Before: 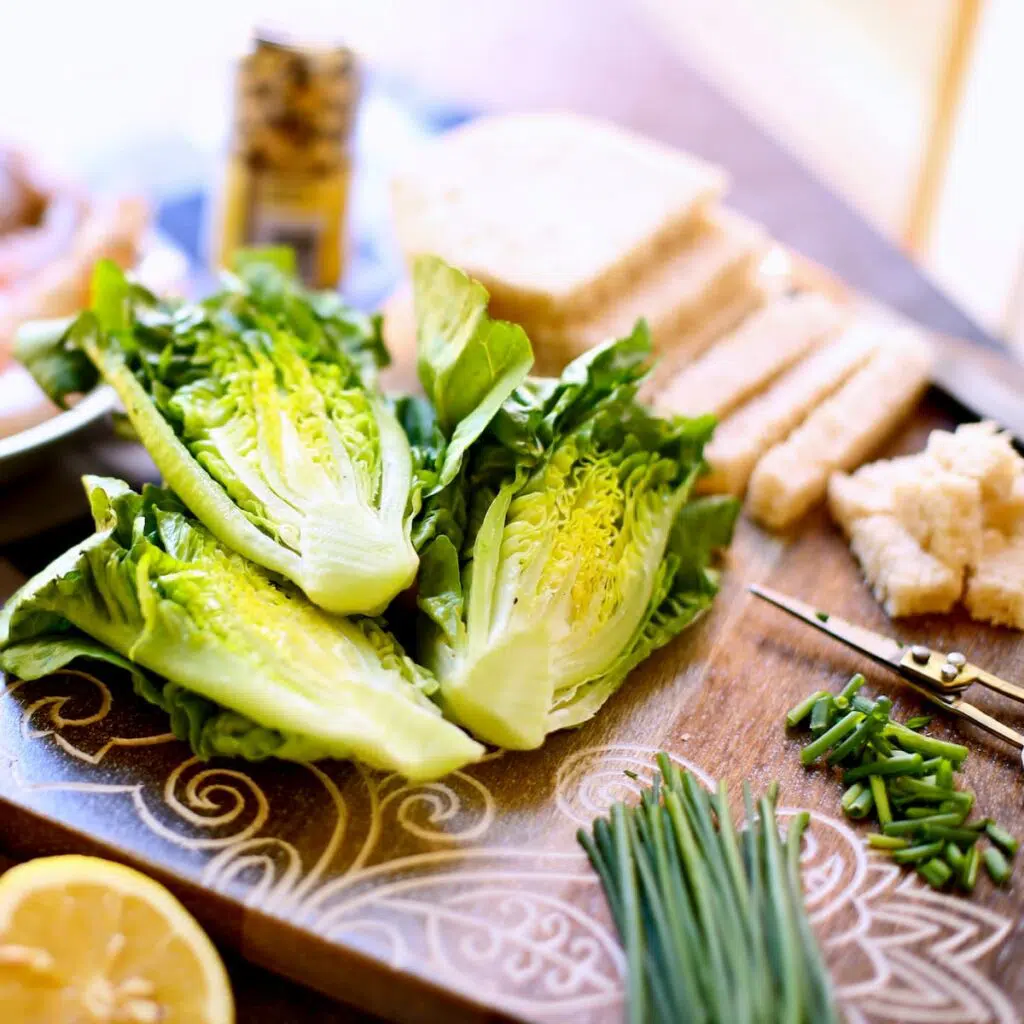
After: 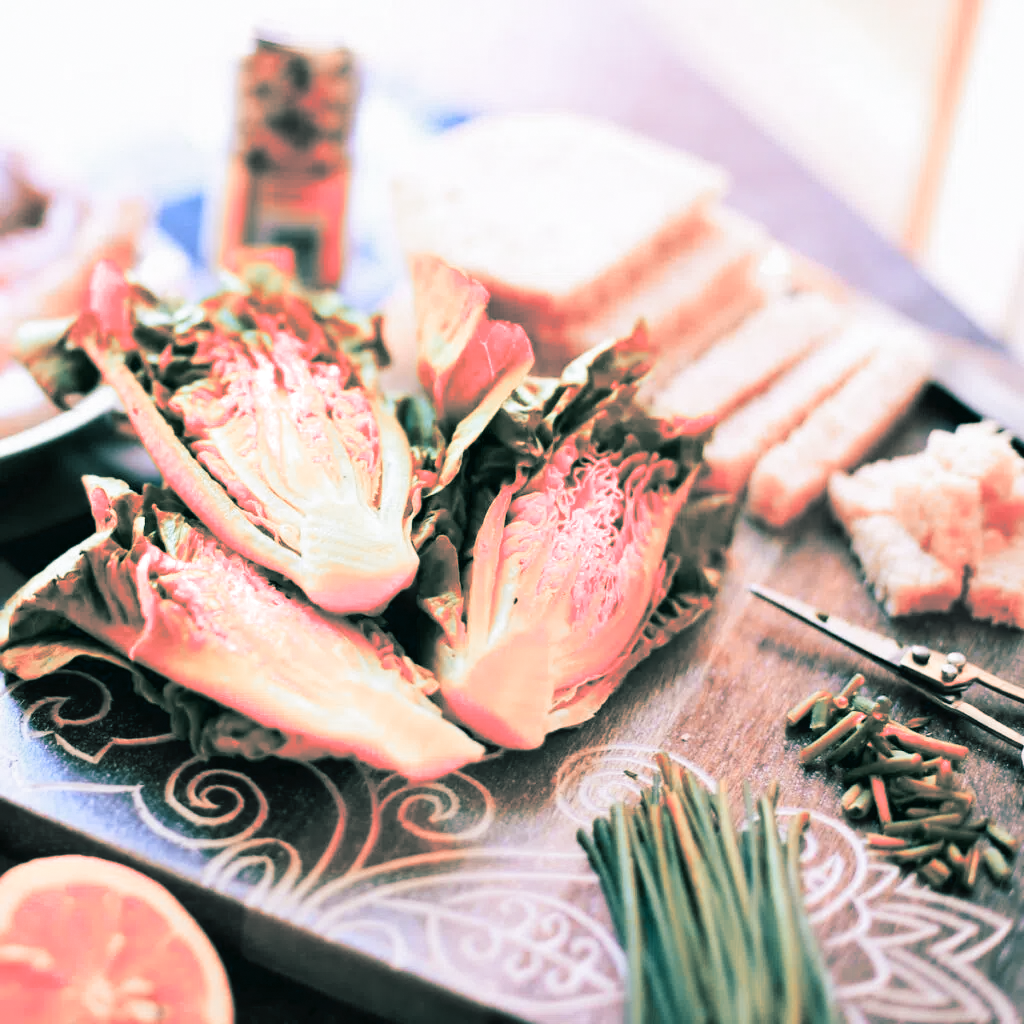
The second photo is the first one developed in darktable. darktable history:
split-toning: shadows › hue 183.6°, shadows › saturation 0.52, highlights › hue 0°, highlights › saturation 0
tone curve: curves: ch0 [(0.016, 0.023) (0.248, 0.252) (0.732, 0.797) (1, 1)], color space Lab, linked channels, preserve colors none
grain: coarseness 0.81 ISO, strength 1.34%, mid-tones bias 0%
contrast brightness saturation: saturation -0.17
color zones: curves: ch2 [(0, 0.488) (0.143, 0.417) (0.286, 0.212) (0.429, 0.179) (0.571, 0.154) (0.714, 0.415) (0.857, 0.495) (1, 0.488)]
